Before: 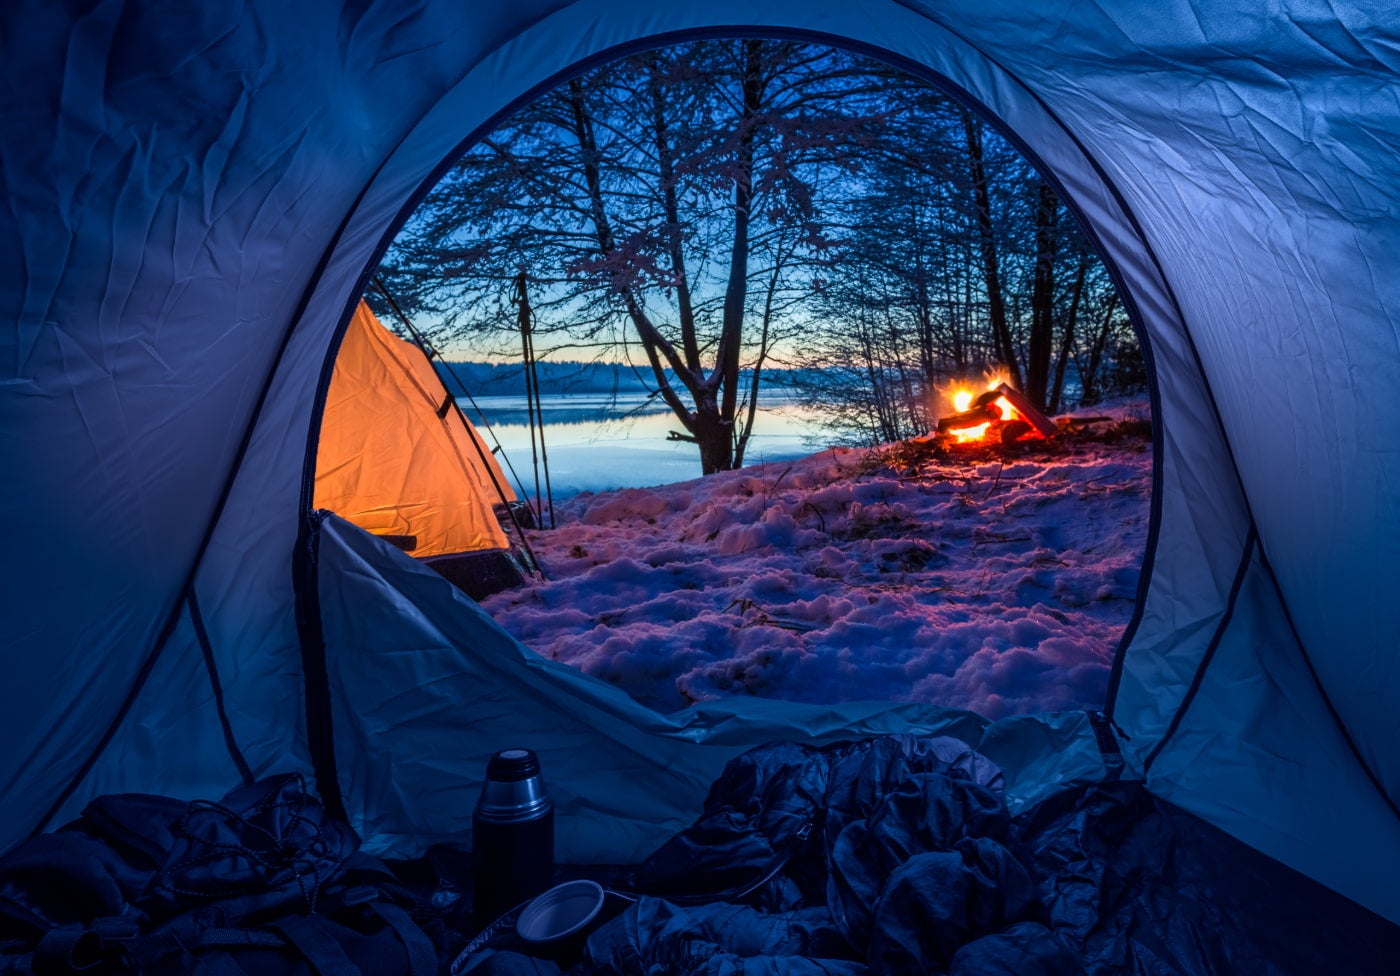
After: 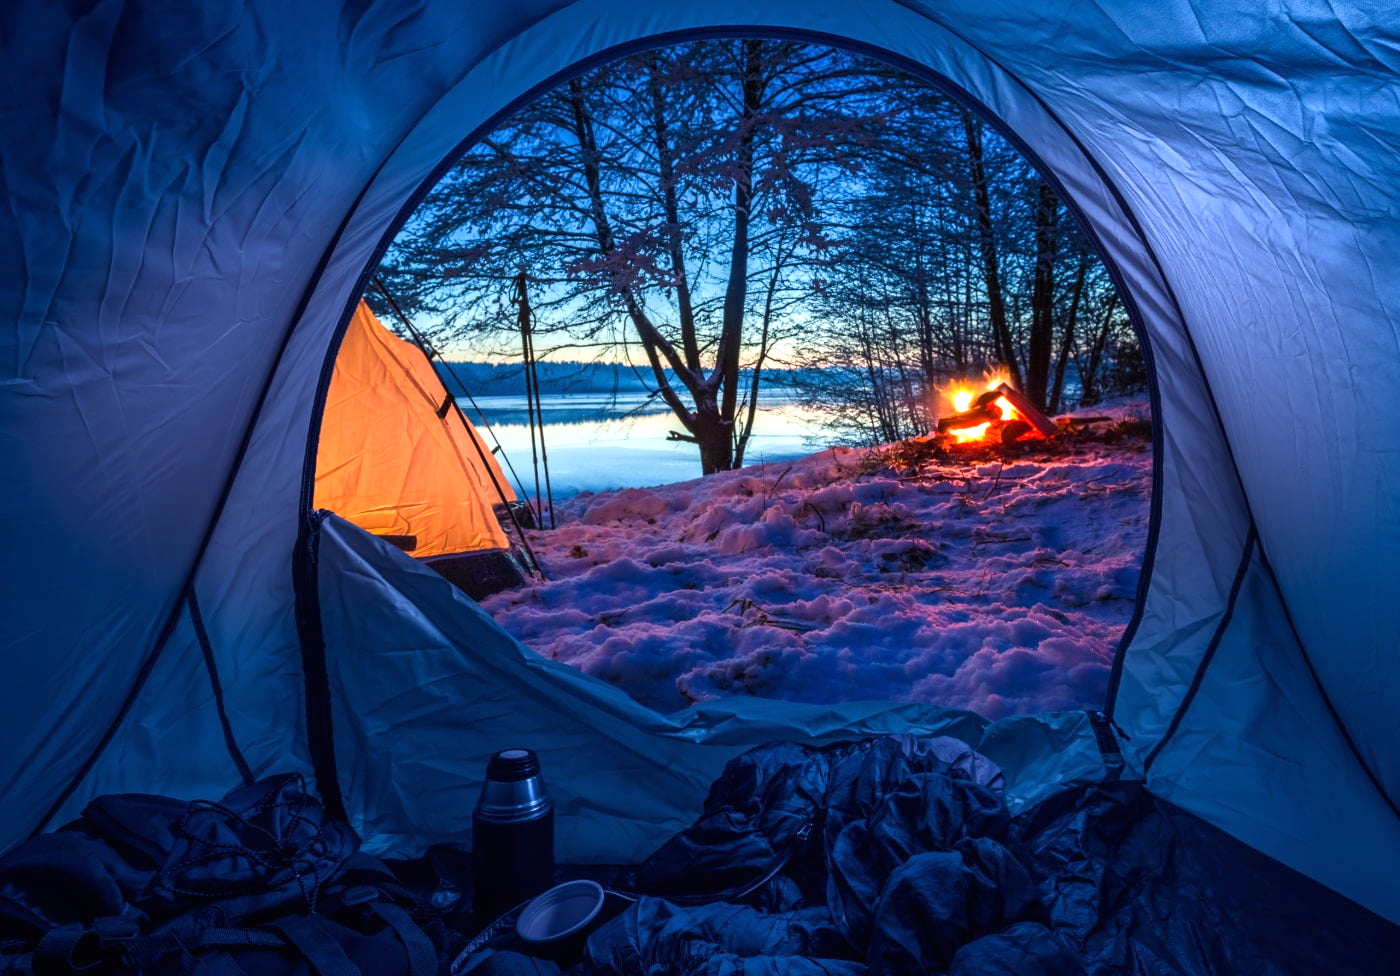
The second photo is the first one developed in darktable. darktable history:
exposure: black level correction 0, exposure 0.5 EV, compensate highlight preservation false
tone equalizer: on, module defaults
